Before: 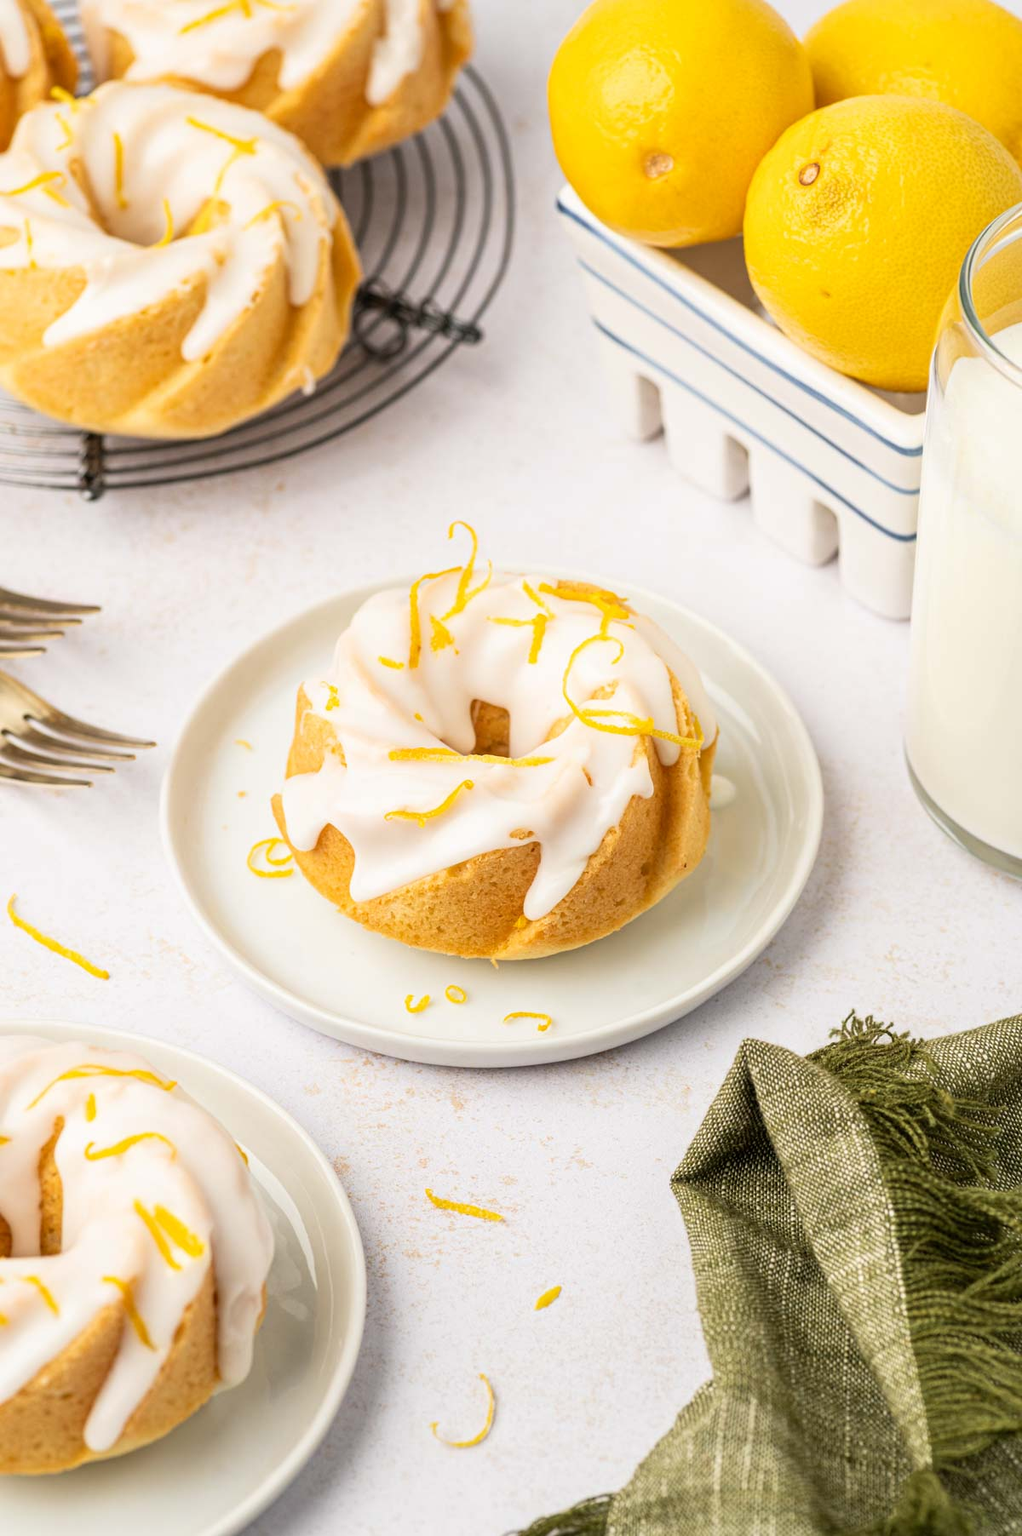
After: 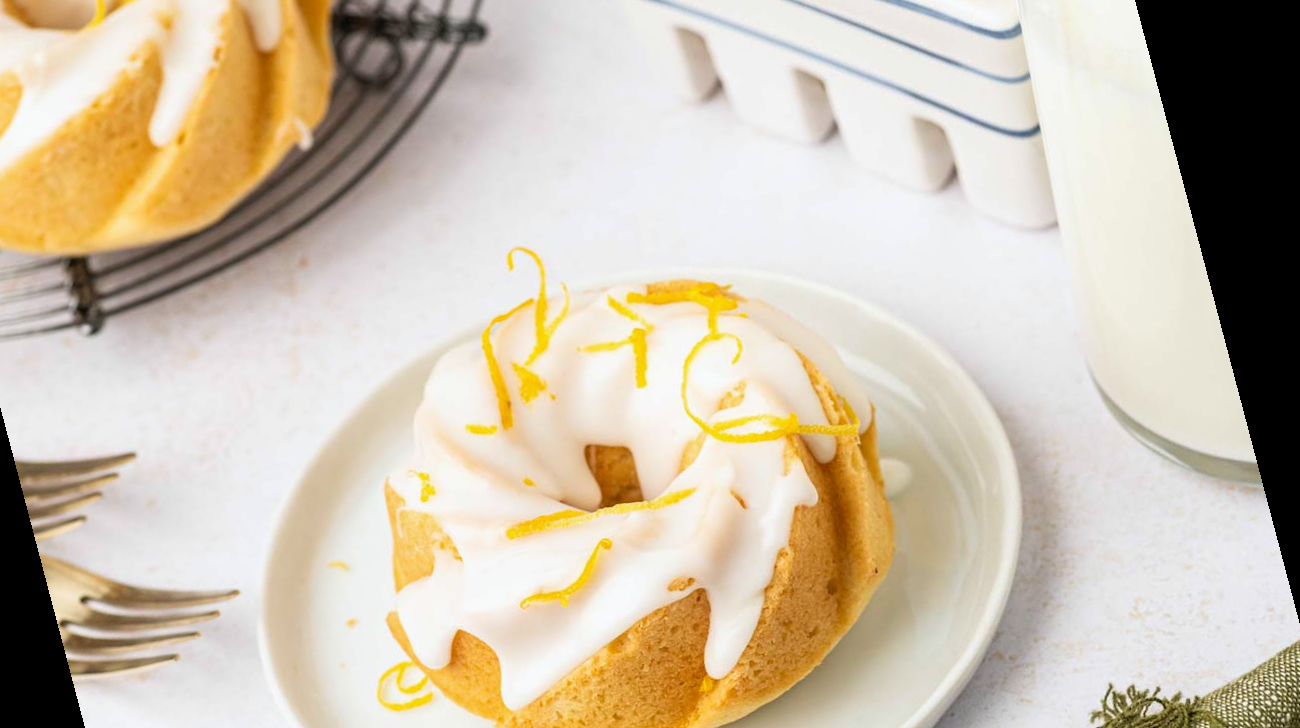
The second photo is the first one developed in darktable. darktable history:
crop: bottom 28.576%
white balance: red 0.982, blue 1.018
tone equalizer: on, module defaults
rotate and perspective: rotation -14.8°, crop left 0.1, crop right 0.903, crop top 0.25, crop bottom 0.748
